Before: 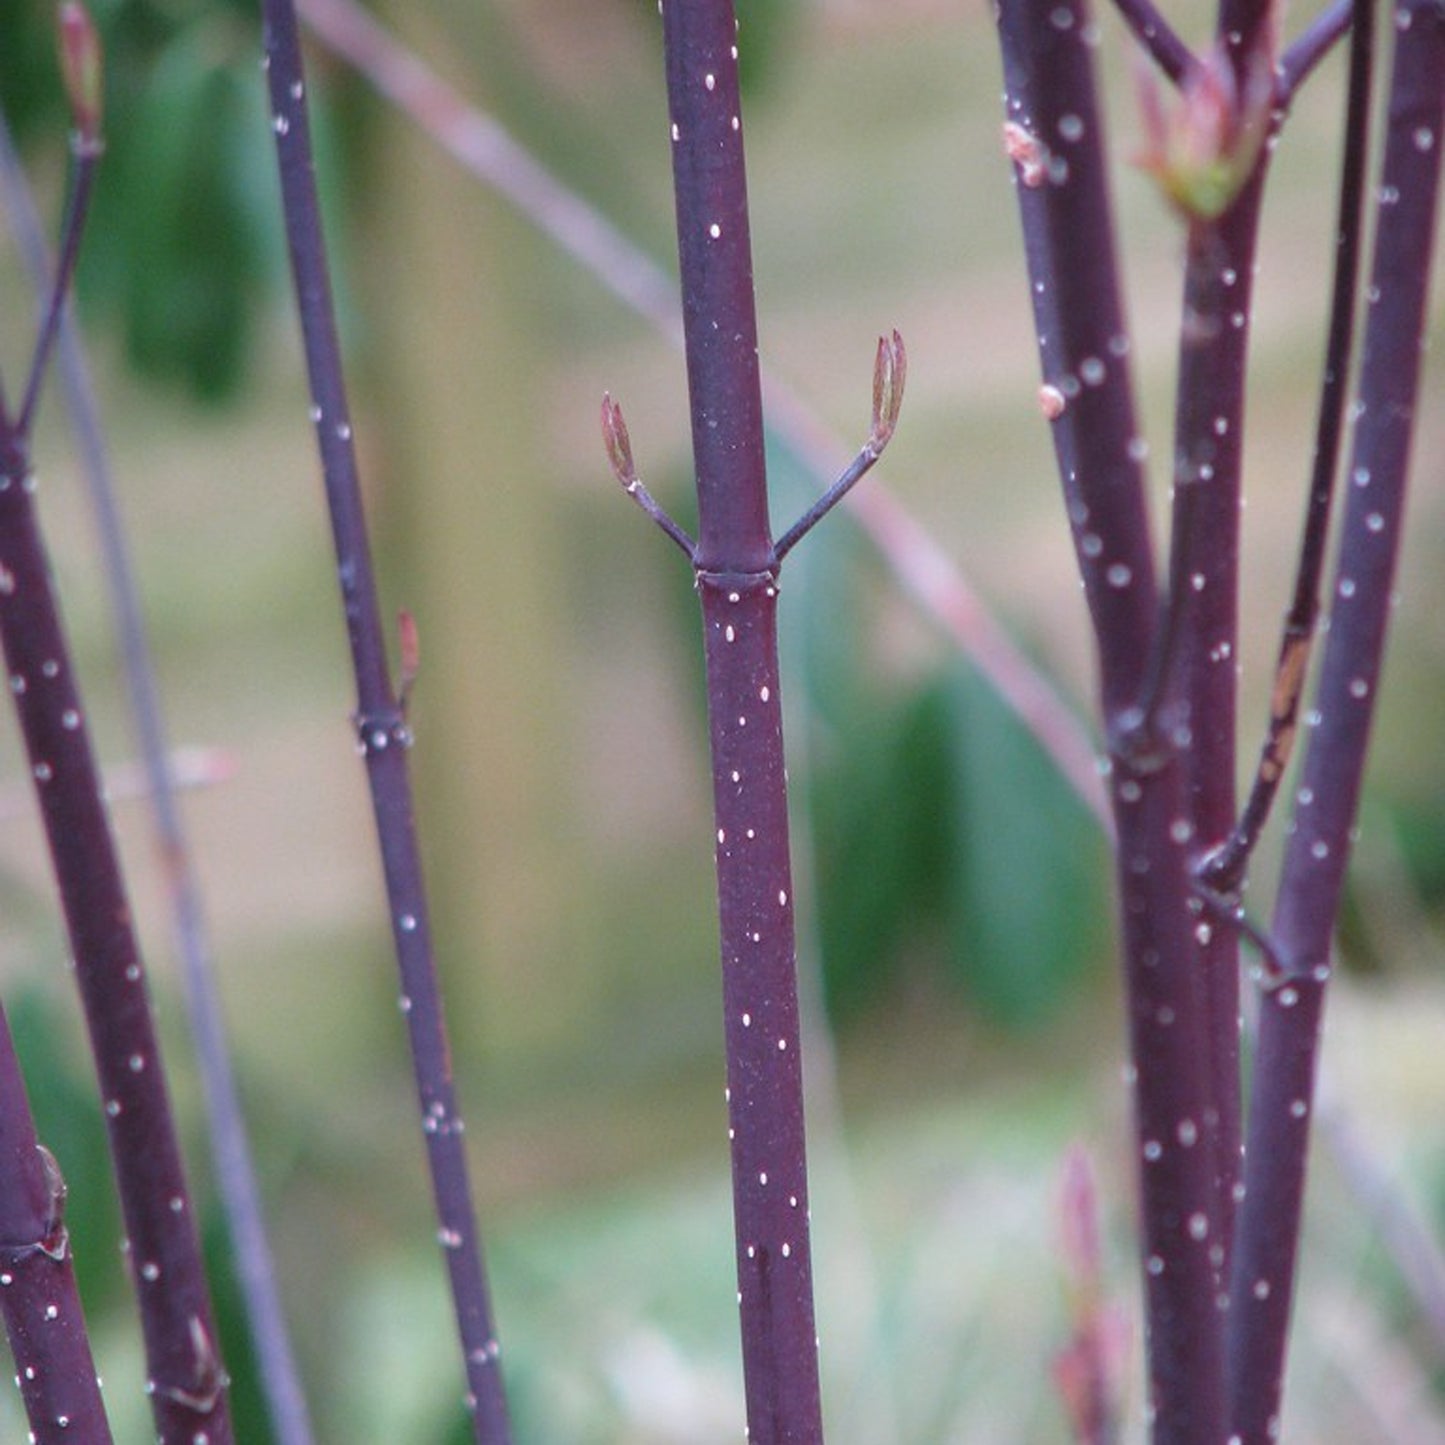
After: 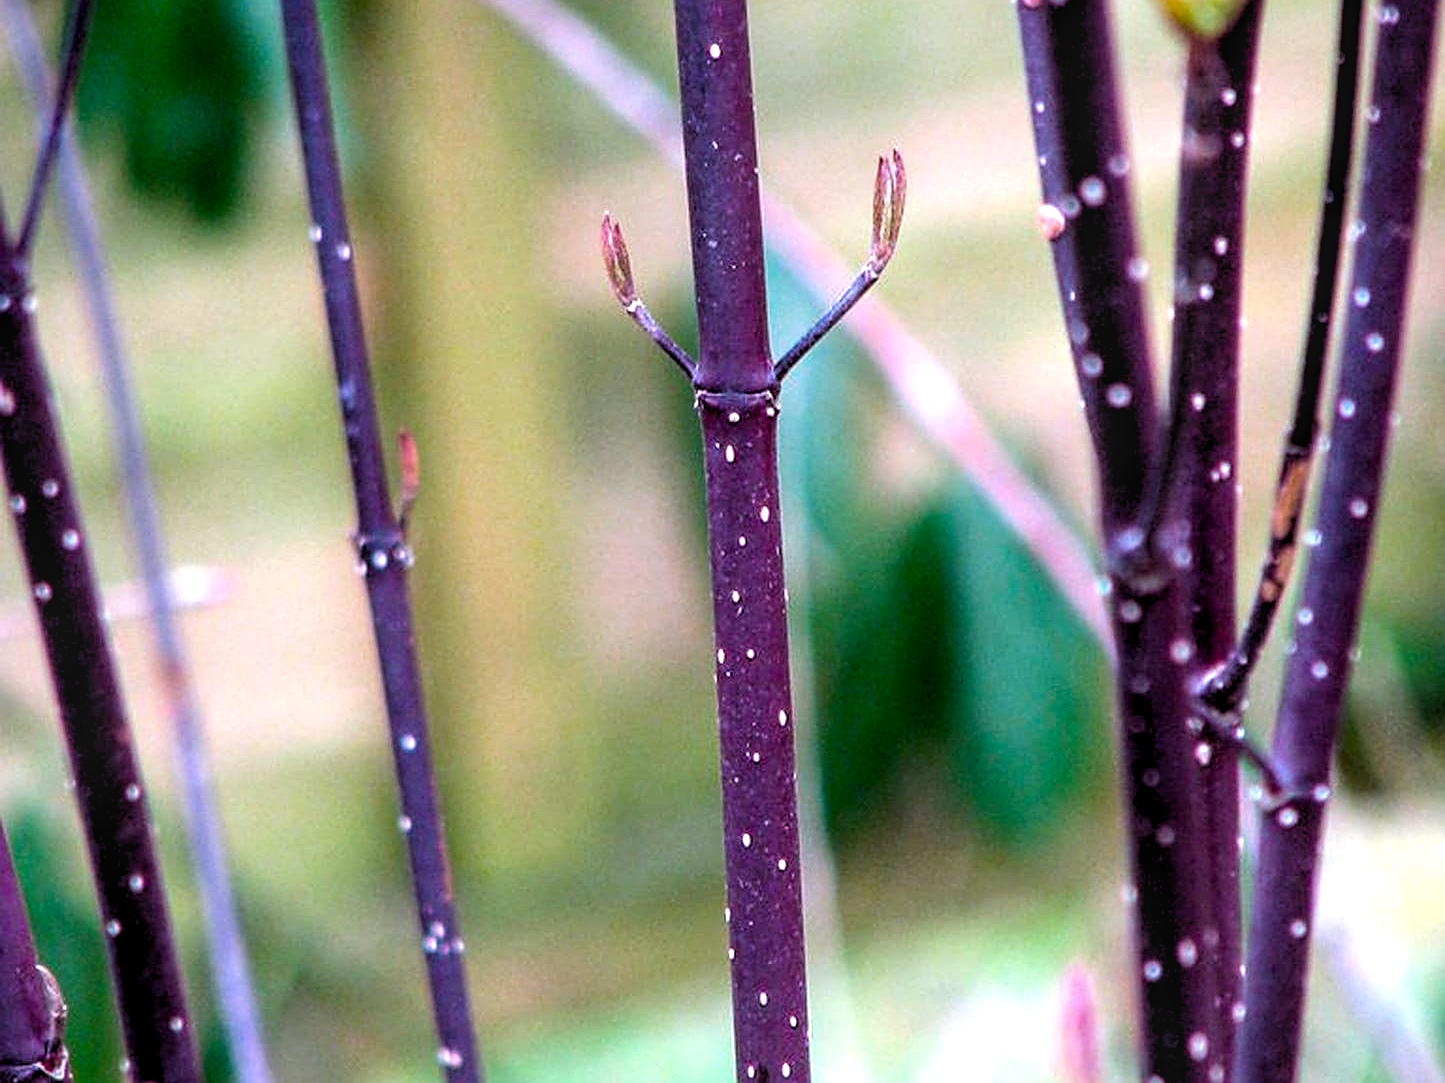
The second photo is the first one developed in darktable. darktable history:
sharpen: on, module defaults
exposure: black level correction 0.009, exposure -0.159 EV, compensate highlight preservation false
color balance rgb: linear chroma grading › global chroma 50%, perceptual saturation grading › global saturation 2.34%, global vibrance 6.64%, contrast 12.71%, saturation formula JzAzBz (2021)
tone equalizer: -8 EV -0.75 EV, -7 EV -0.7 EV, -6 EV -0.6 EV, -5 EV -0.4 EV, -3 EV 0.4 EV, -2 EV 0.6 EV, -1 EV 0.7 EV, +0 EV 0.75 EV, edges refinement/feathering 500, mask exposure compensation -1.57 EV, preserve details no
crop and rotate: top 12.5%, bottom 12.5%
local contrast: on, module defaults
rgb levels: levels [[0.01, 0.419, 0.839], [0, 0.5, 1], [0, 0.5, 1]]
